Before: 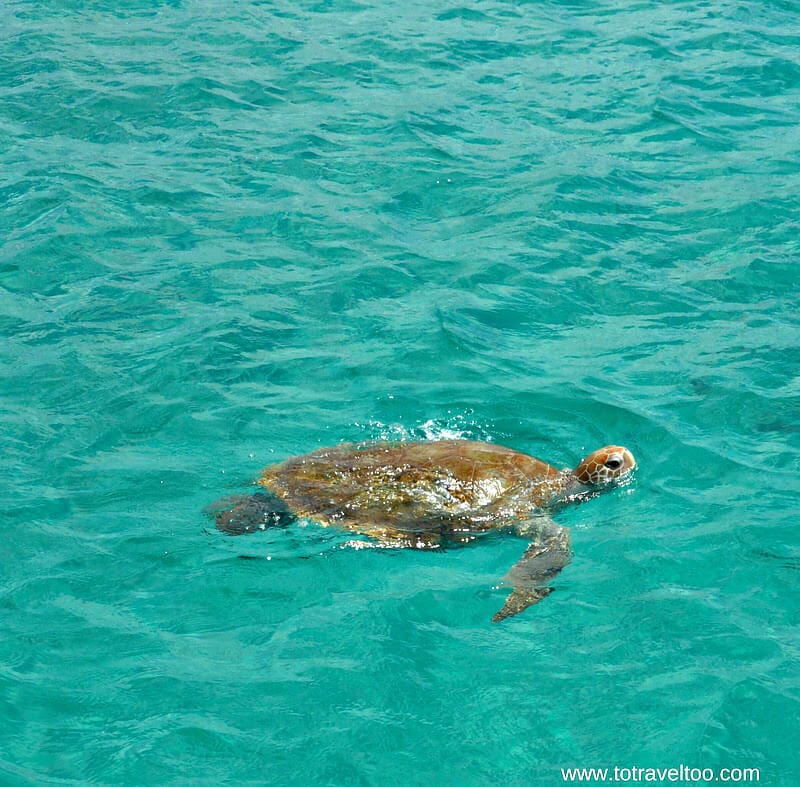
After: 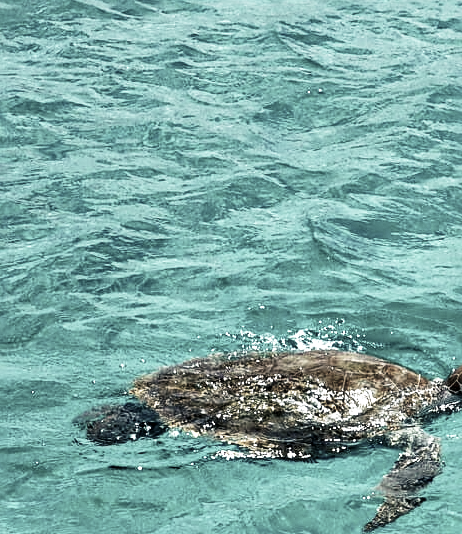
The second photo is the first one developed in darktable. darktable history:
local contrast: on, module defaults
exposure: exposure -0.044 EV, compensate highlight preservation false
color zones: curves: ch0 [(0, 0.6) (0.129, 0.508) (0.193, 0.483) (0.429, 0.5) (0.571, 0.5) (0.714, 0.5) (0.857, 0.5) (1, 0.6)]; ch1 [(0, 0.481) (0.112, 0.245) (0.213, 0.223) (0.429, 0.233) (0.571, 0.231) (0.683, 0.242) (0.857, 0.296) (1, 0.481)], mix 40.31%
crop: left 16.193%, top 11.441%, right 26.024%, bottom 20.581%
sharpen: radius 3.103
tone curve: curves: ch0 [(0, 0) (0.042, 0.01) (0.223, 0.123) (0.59, 0.574) (0.802, 0.868) (1, 1)], preserve colors none
color balance rgb: shadows lift › luminance -40.987%, shadows lift › chroma 13.789%, shadows lift › hue 260.28°, perceptual saturation grading › global saturation 19.378%, perceptual brilliance grading › highlights 8.703%, perceptual brilliance grading › mid-tones 4.35%, perceptual brilliance grading › shadows 1.22%, global vibrance 20%
contrast brightness saturation: contrast 0.084, saturation 0.199
